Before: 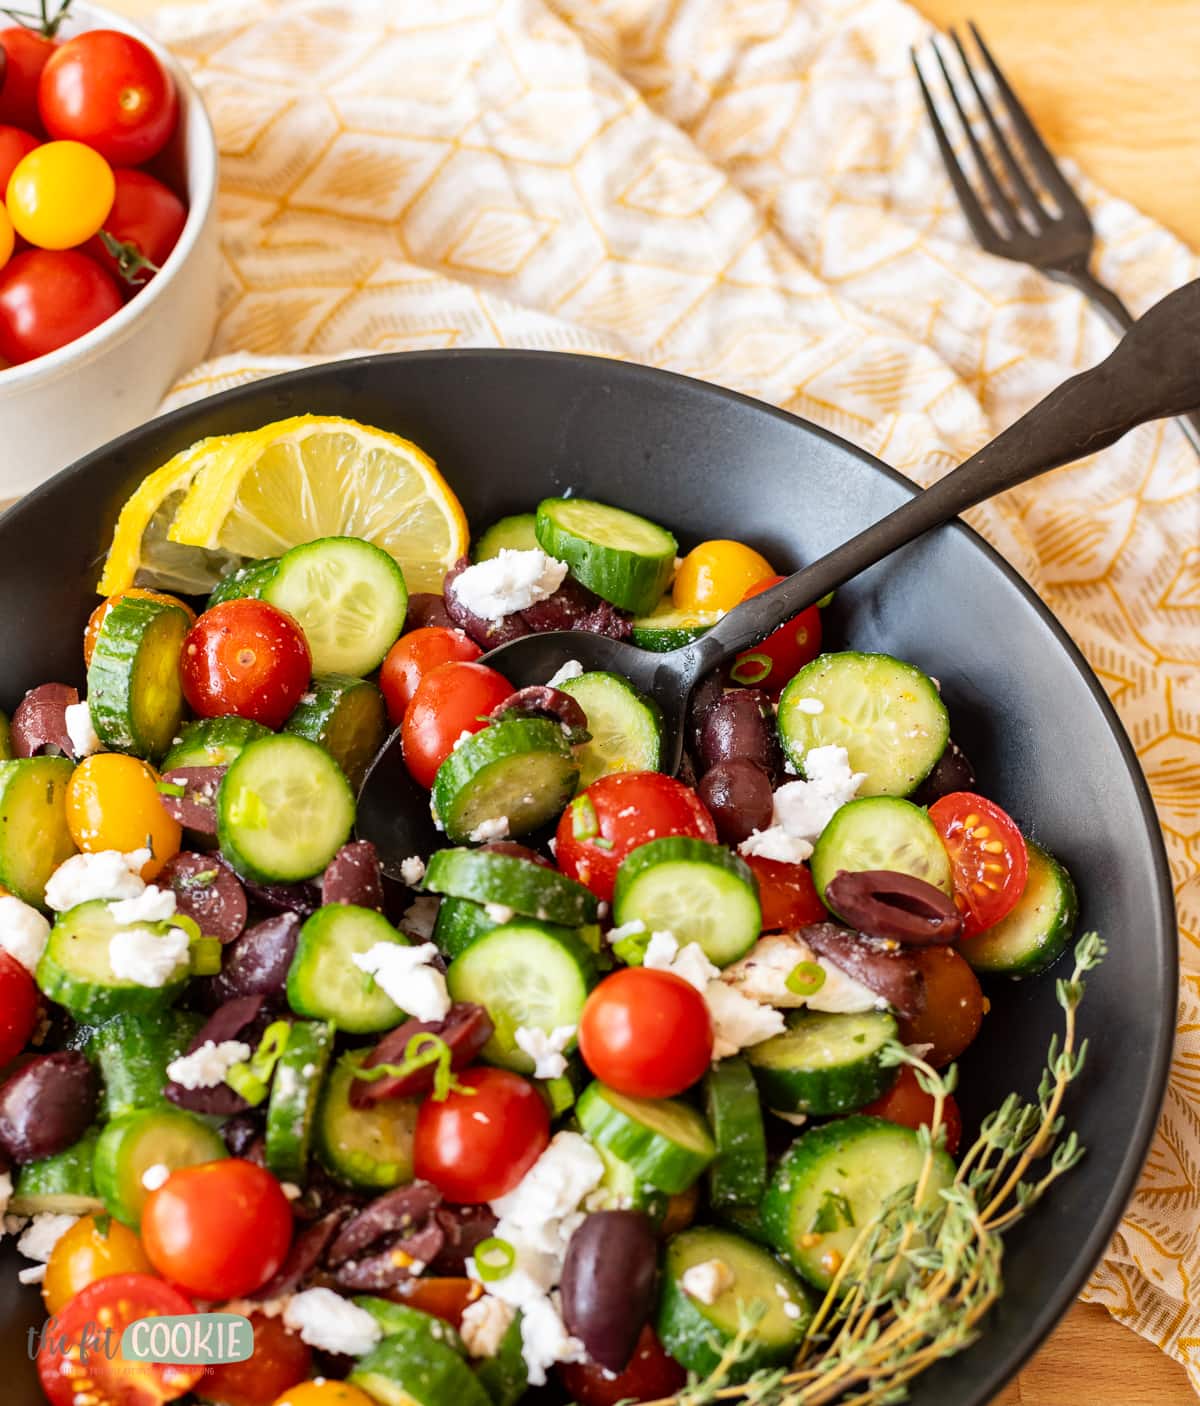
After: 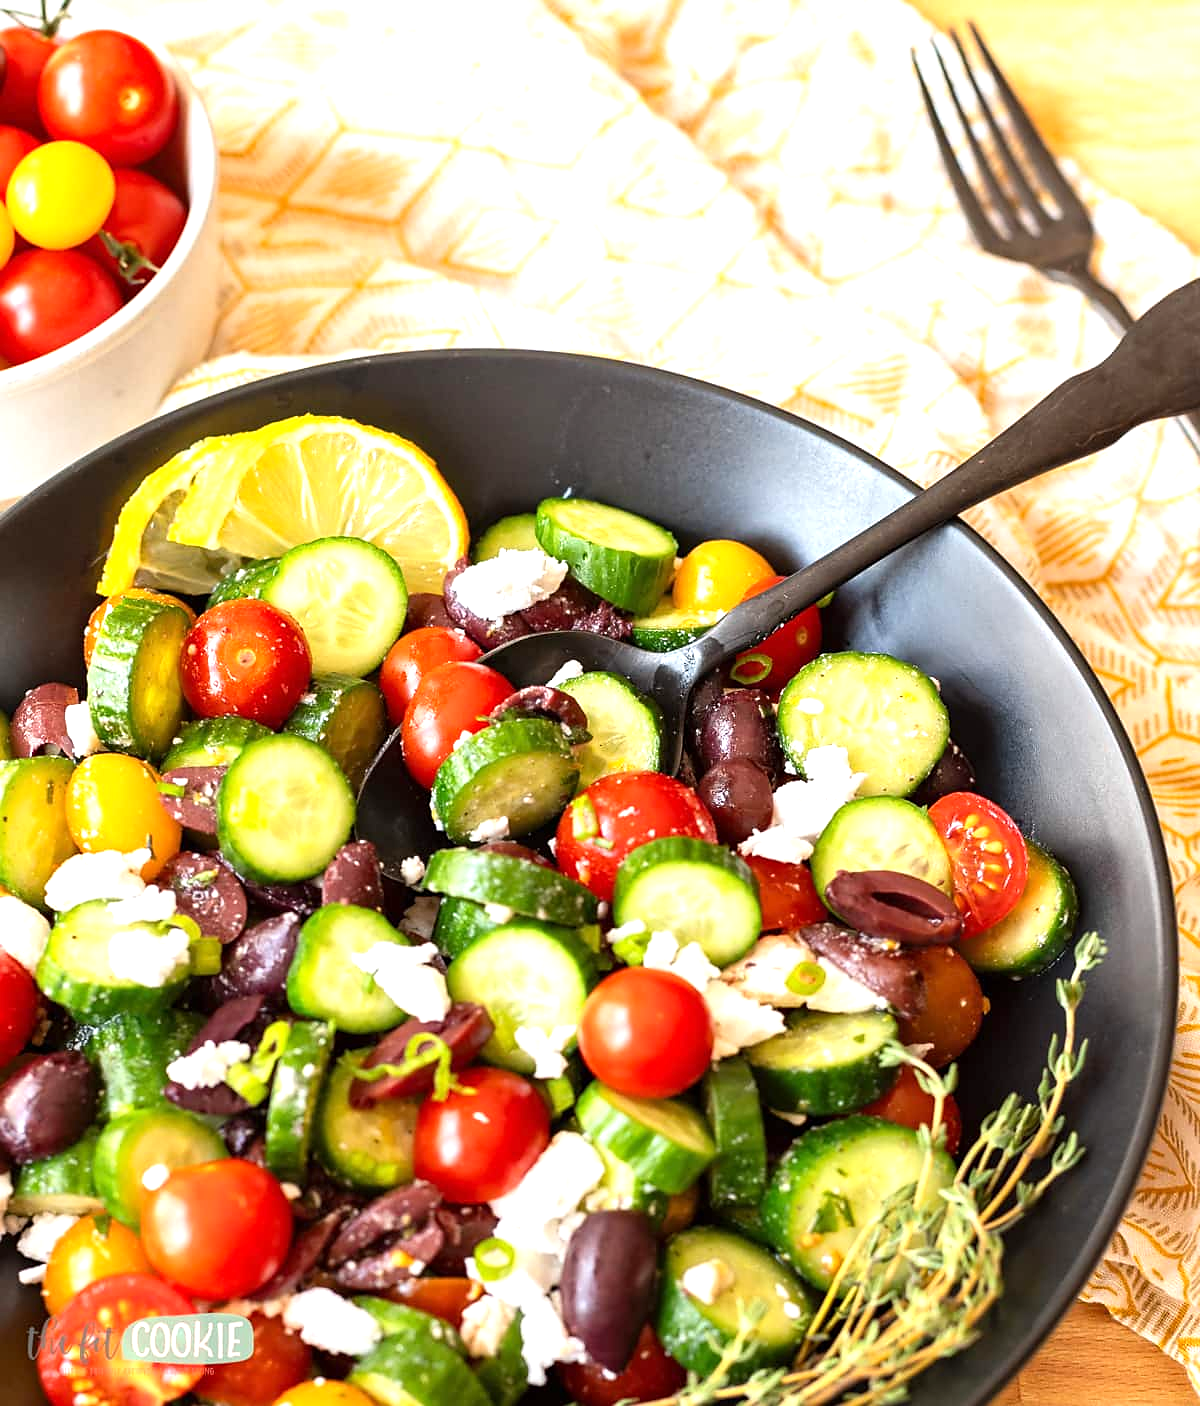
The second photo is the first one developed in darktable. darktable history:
sharpen: radius 1.458, amount 0.398, threshold 1.271
exposure: exposure 0.669 EV, compensate highlight preservation false
